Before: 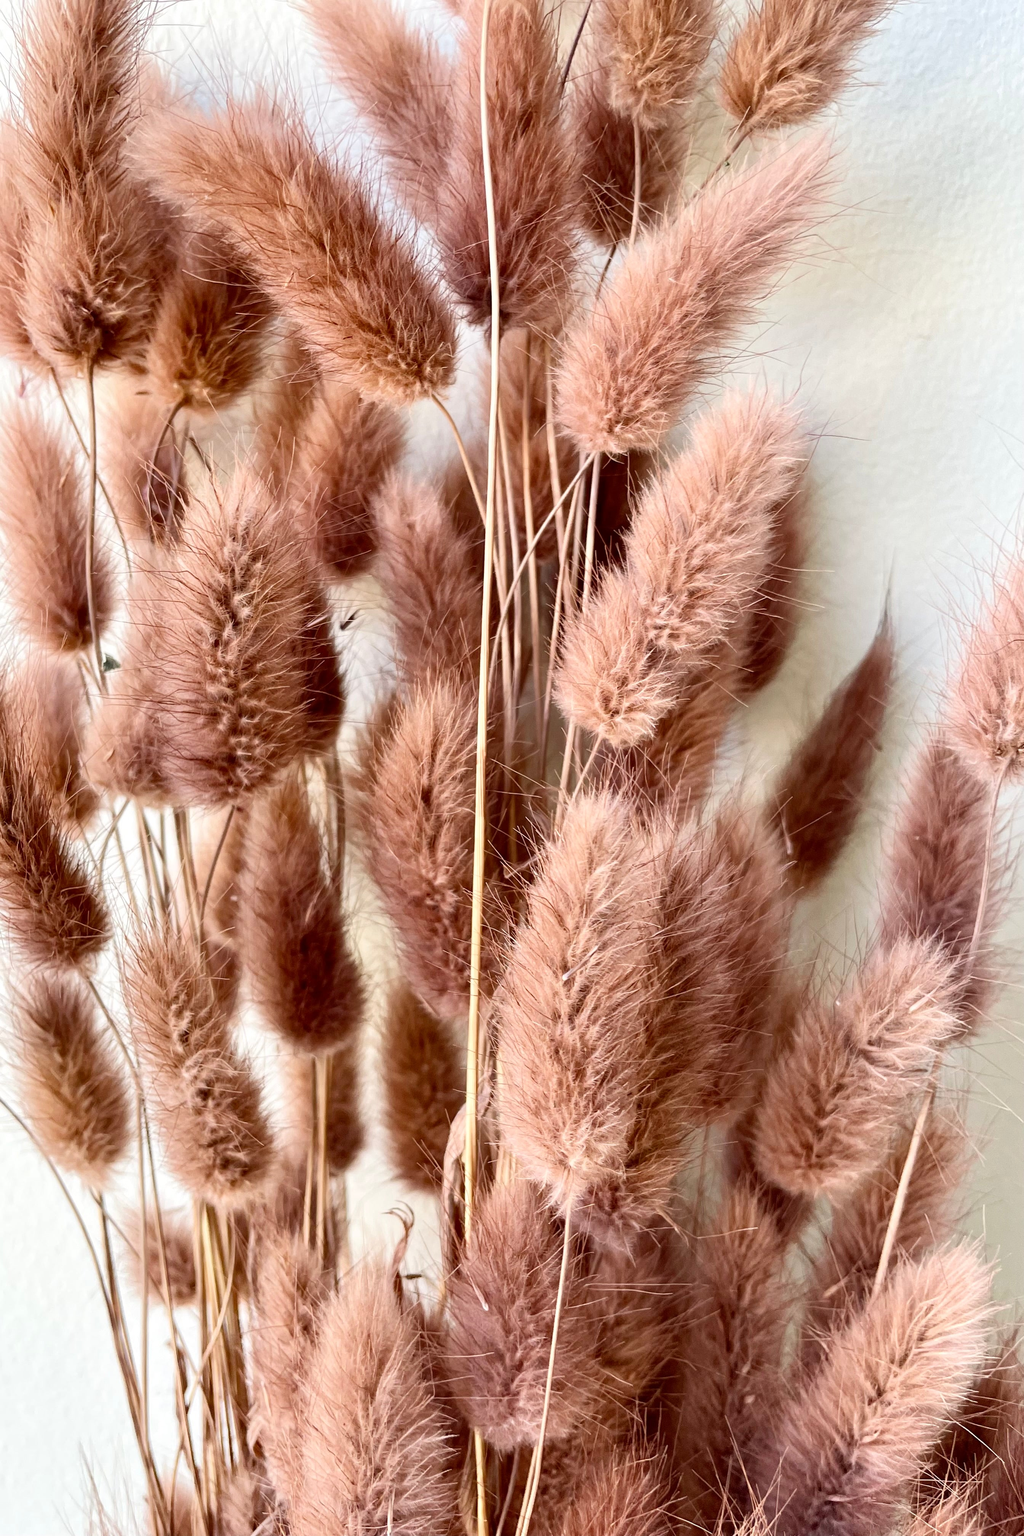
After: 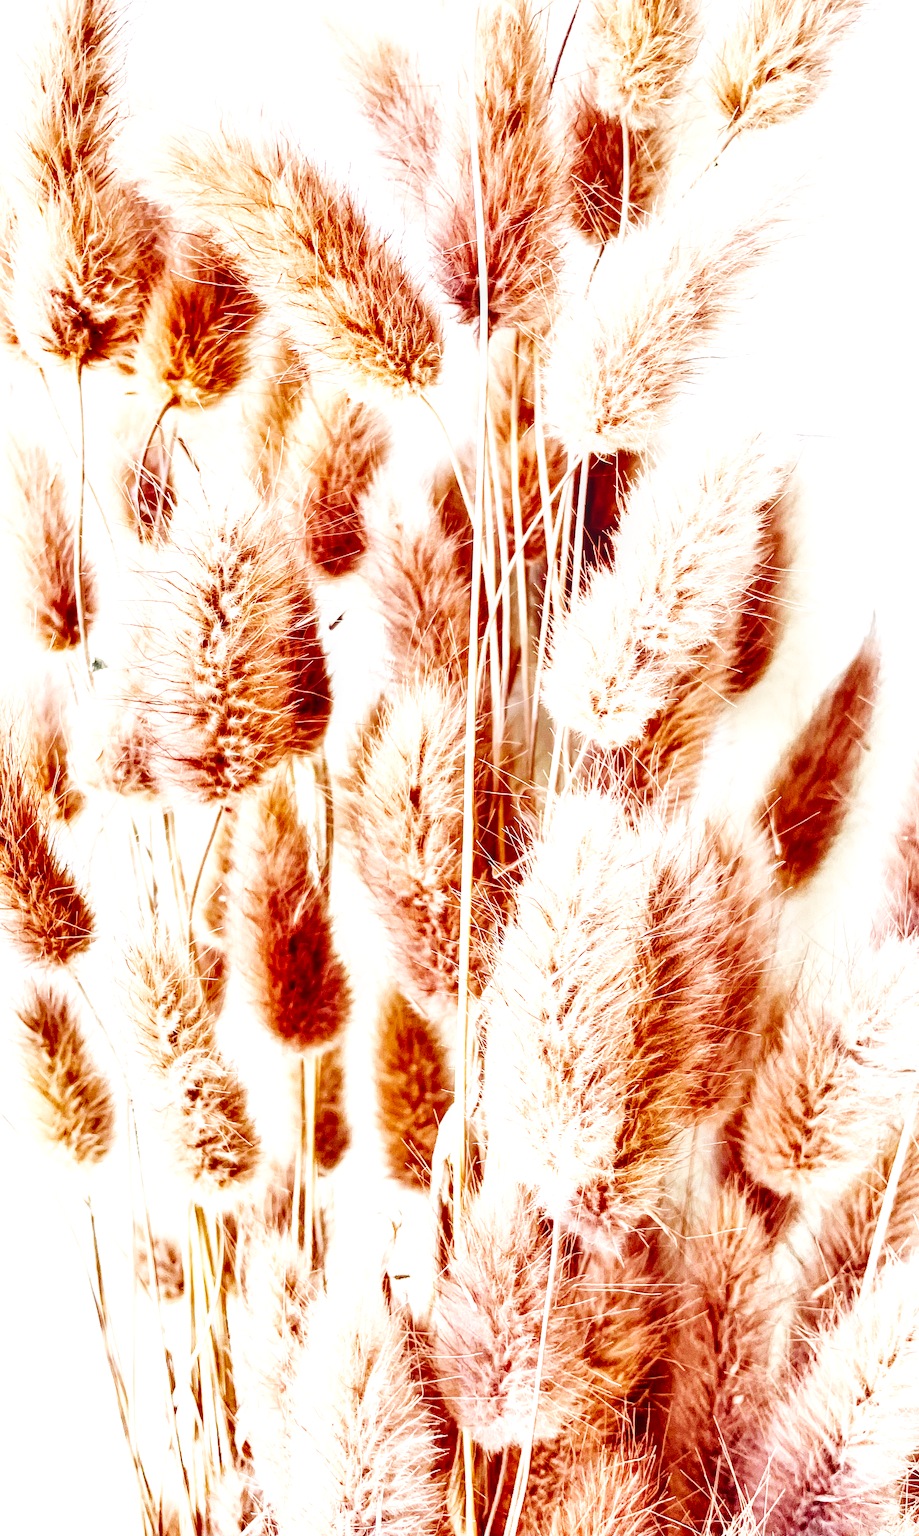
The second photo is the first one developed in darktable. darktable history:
exposure: black level correction 0, exposure 0.951 EV, compensate exposure bias true, compensate highlight preservation false
crop and rotate: left 1.16%, right 9.027%
base curve: curves: ch0 [(0, 0.003) (0.001, 0.002) (0.006, 0.004) (0.02, 0.022) (0.048, 0.086) (0.094, 0.234) (0.162, 0.431) (0.258, 0.629) (0.385, 0.8) (0.548, 0.918) (0.751, 0.988) (1, 1)], preserve colors none
local contrast: on, module defaults
shadows and highlights: shadows 34.55, highlights -34.96, soften with gaussian
